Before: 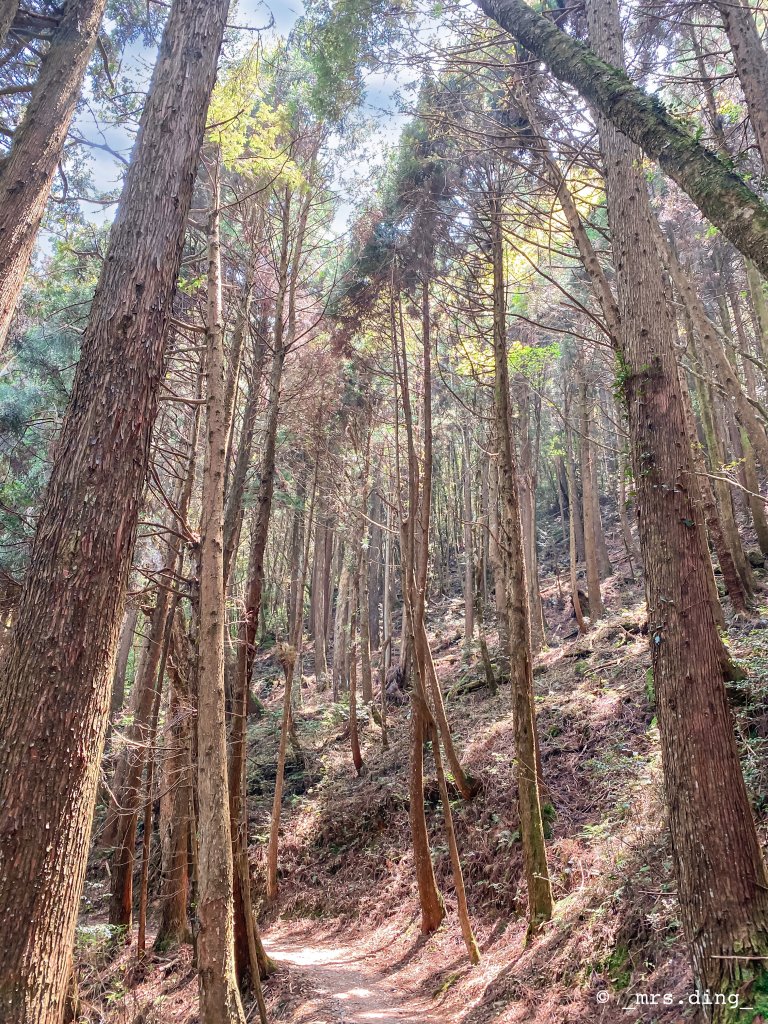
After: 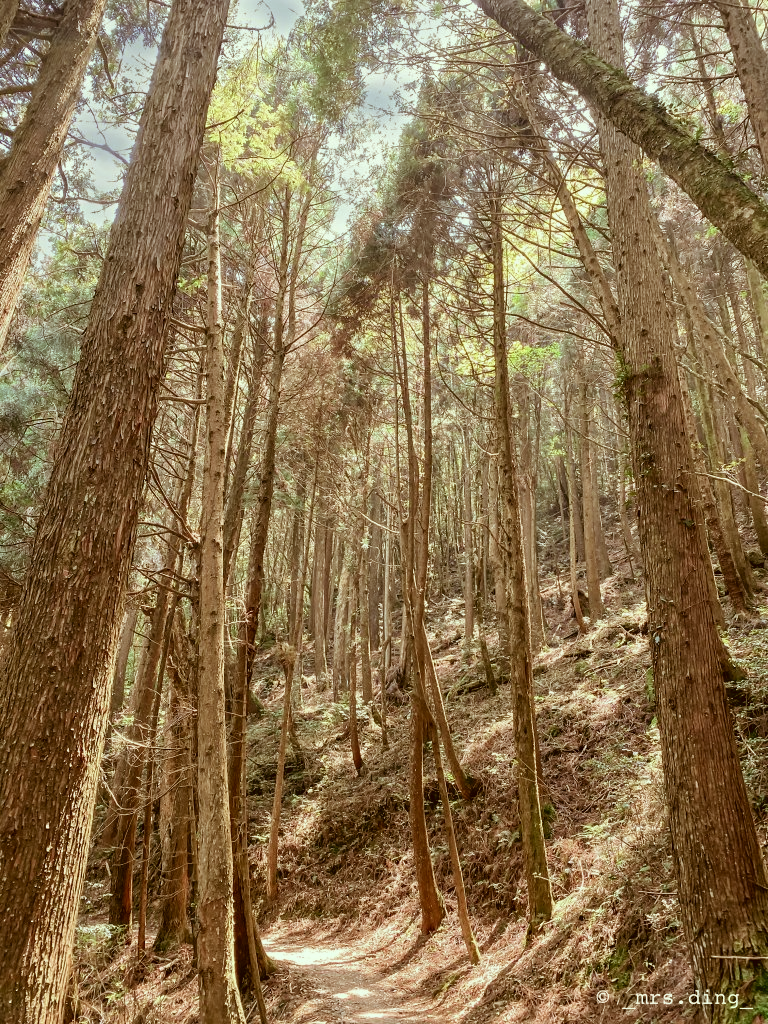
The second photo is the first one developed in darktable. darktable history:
color balance: lift [1, 0.994, 1.002, 1.006], gamma [0.957, 1.081, 1.016, 0.919], gain [0.97, 0.972, 1.01, 1.028], input saturation 91.06%, output saturation 79.8%
color correction: highlights a* -5.94, highlights b* 9.48, shadows a* 10.12, shadows b* 23.94
